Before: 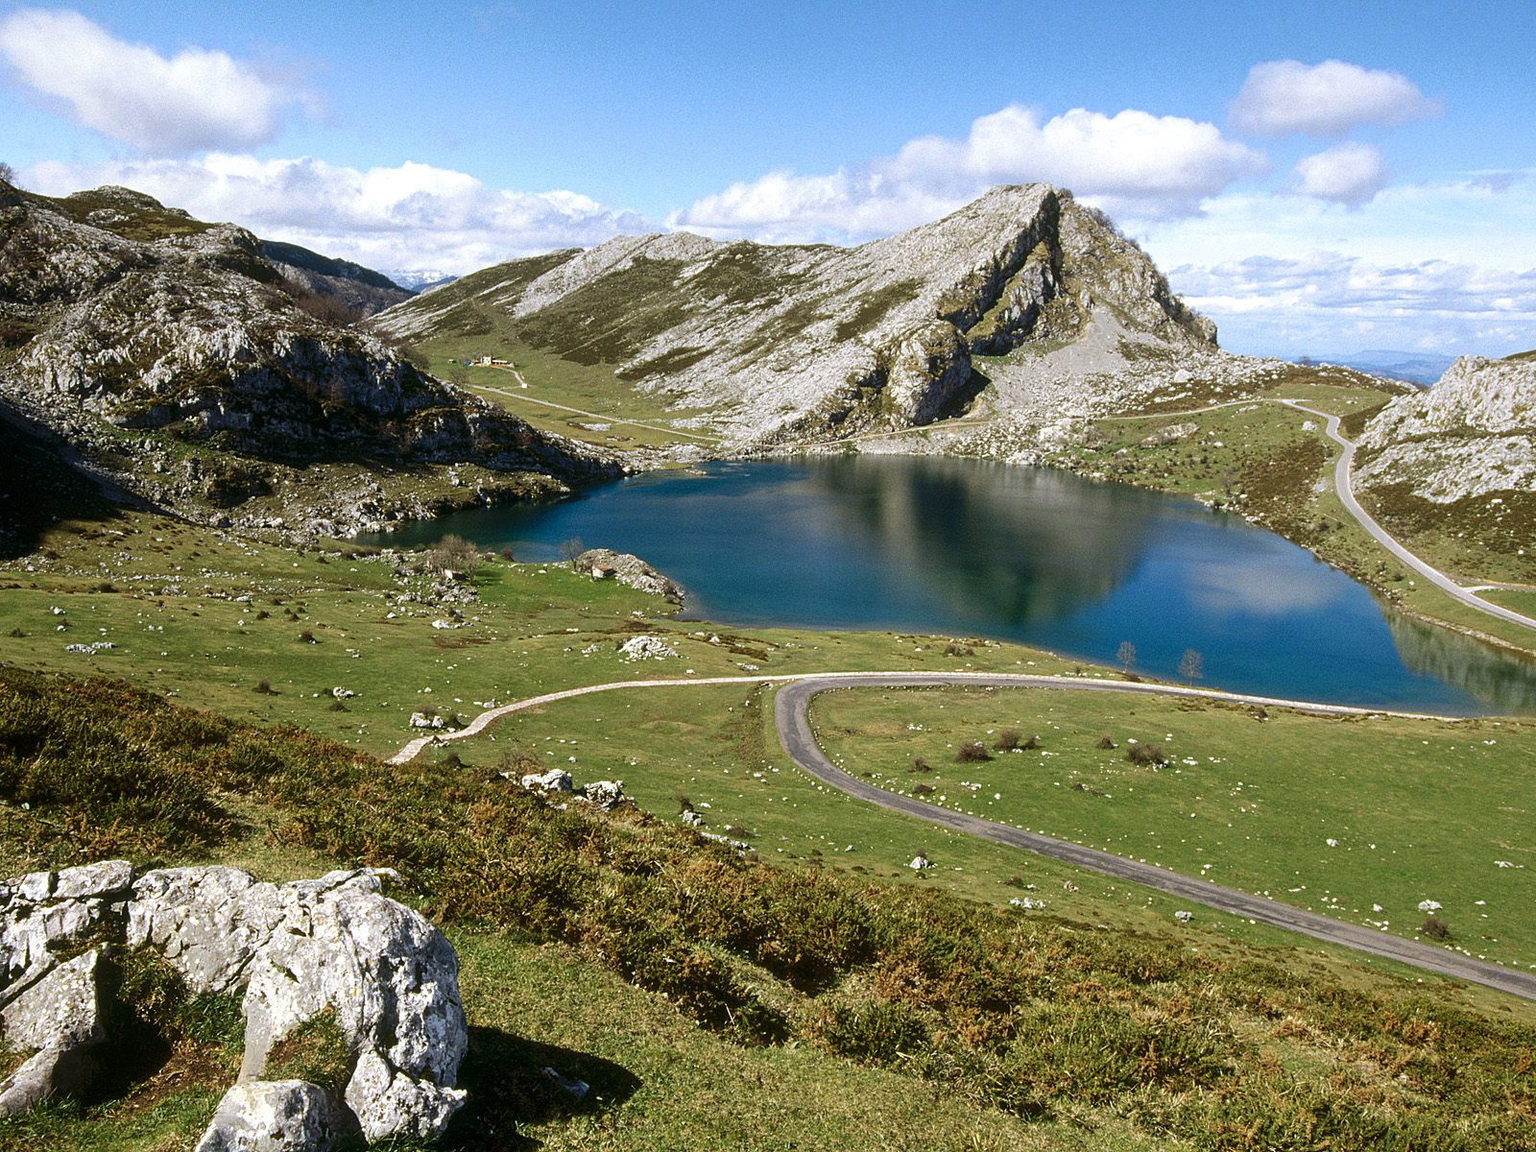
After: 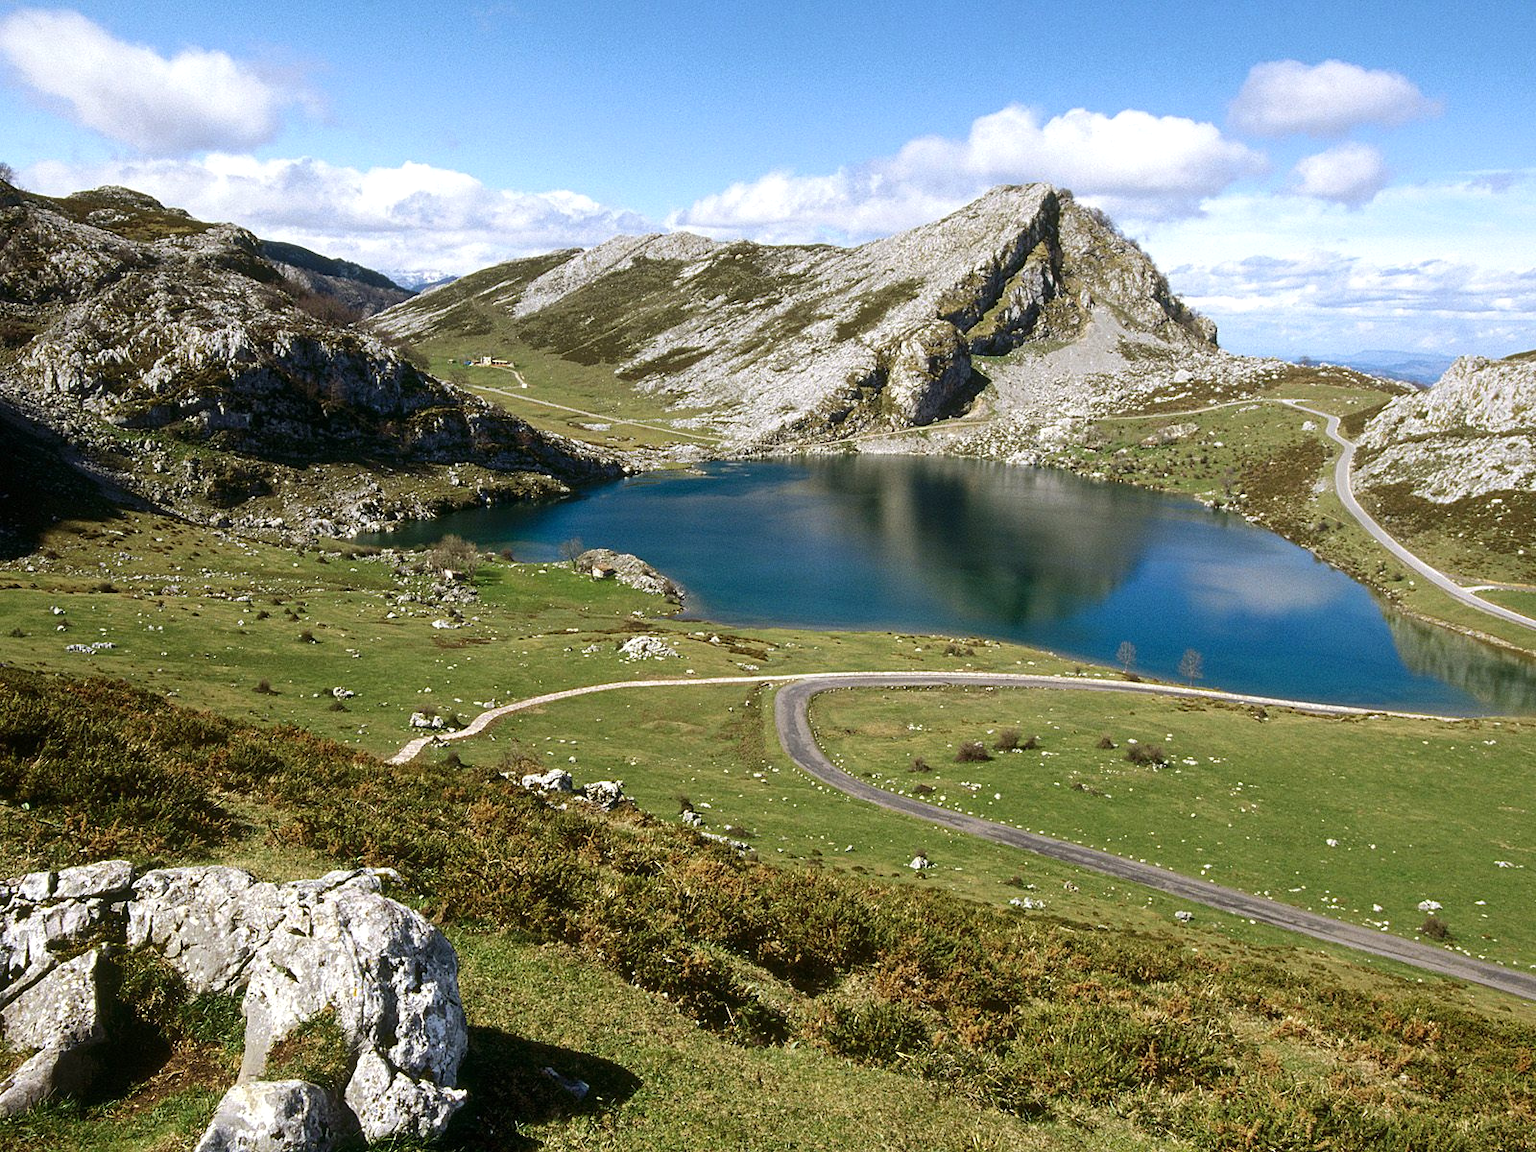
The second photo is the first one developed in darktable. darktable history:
exposure: exposure 0.082 EV, compensate highlight preservation false
